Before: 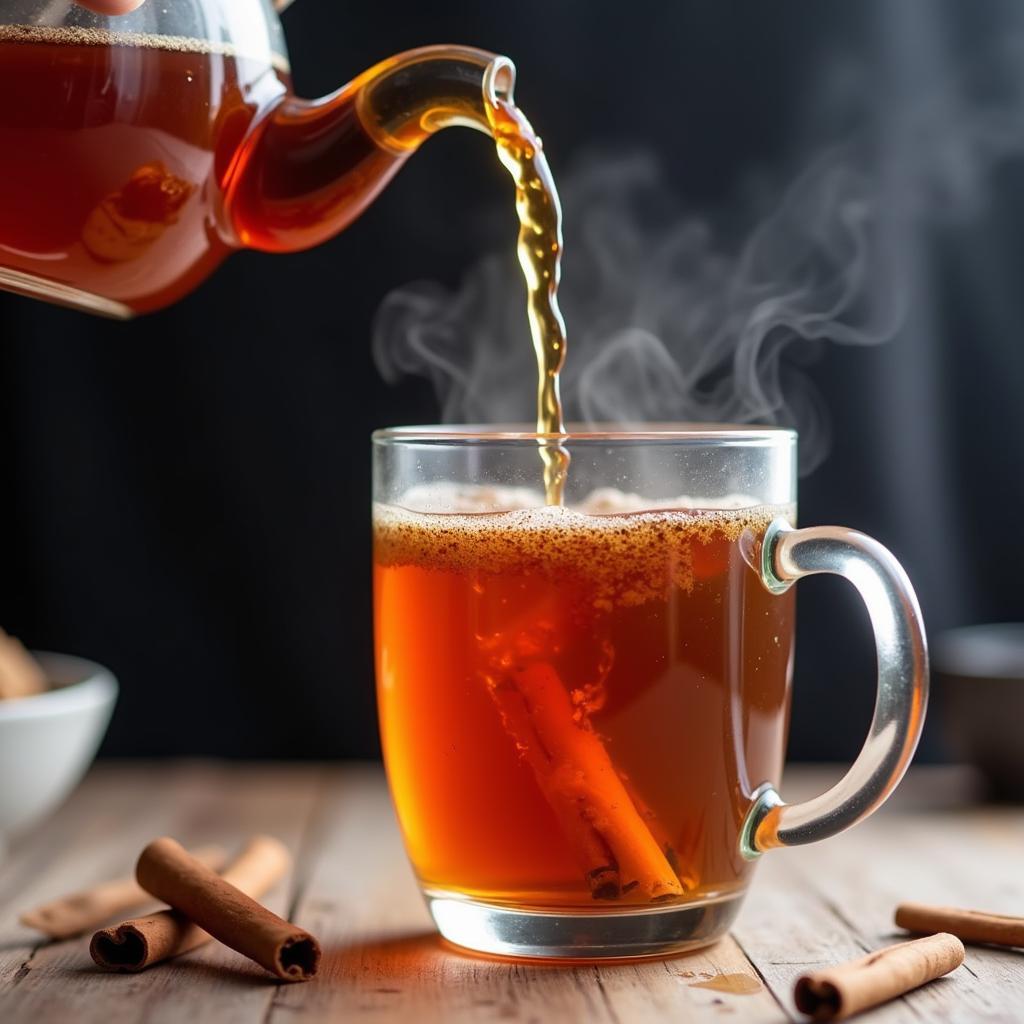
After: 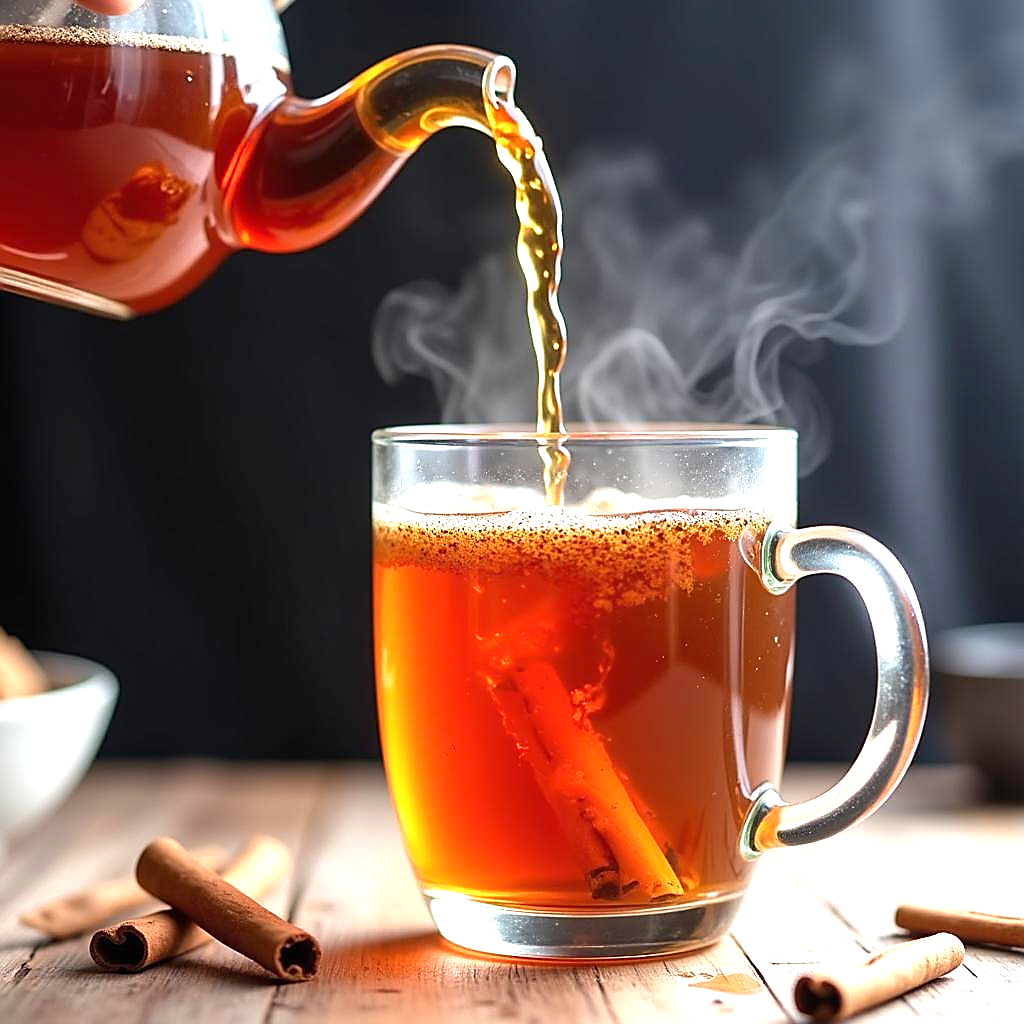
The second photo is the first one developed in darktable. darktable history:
exposure: exposure 1 EV, compensate highlight preservation false
sharpen: radius 1.4, amount 1.25, threshold 0.7
